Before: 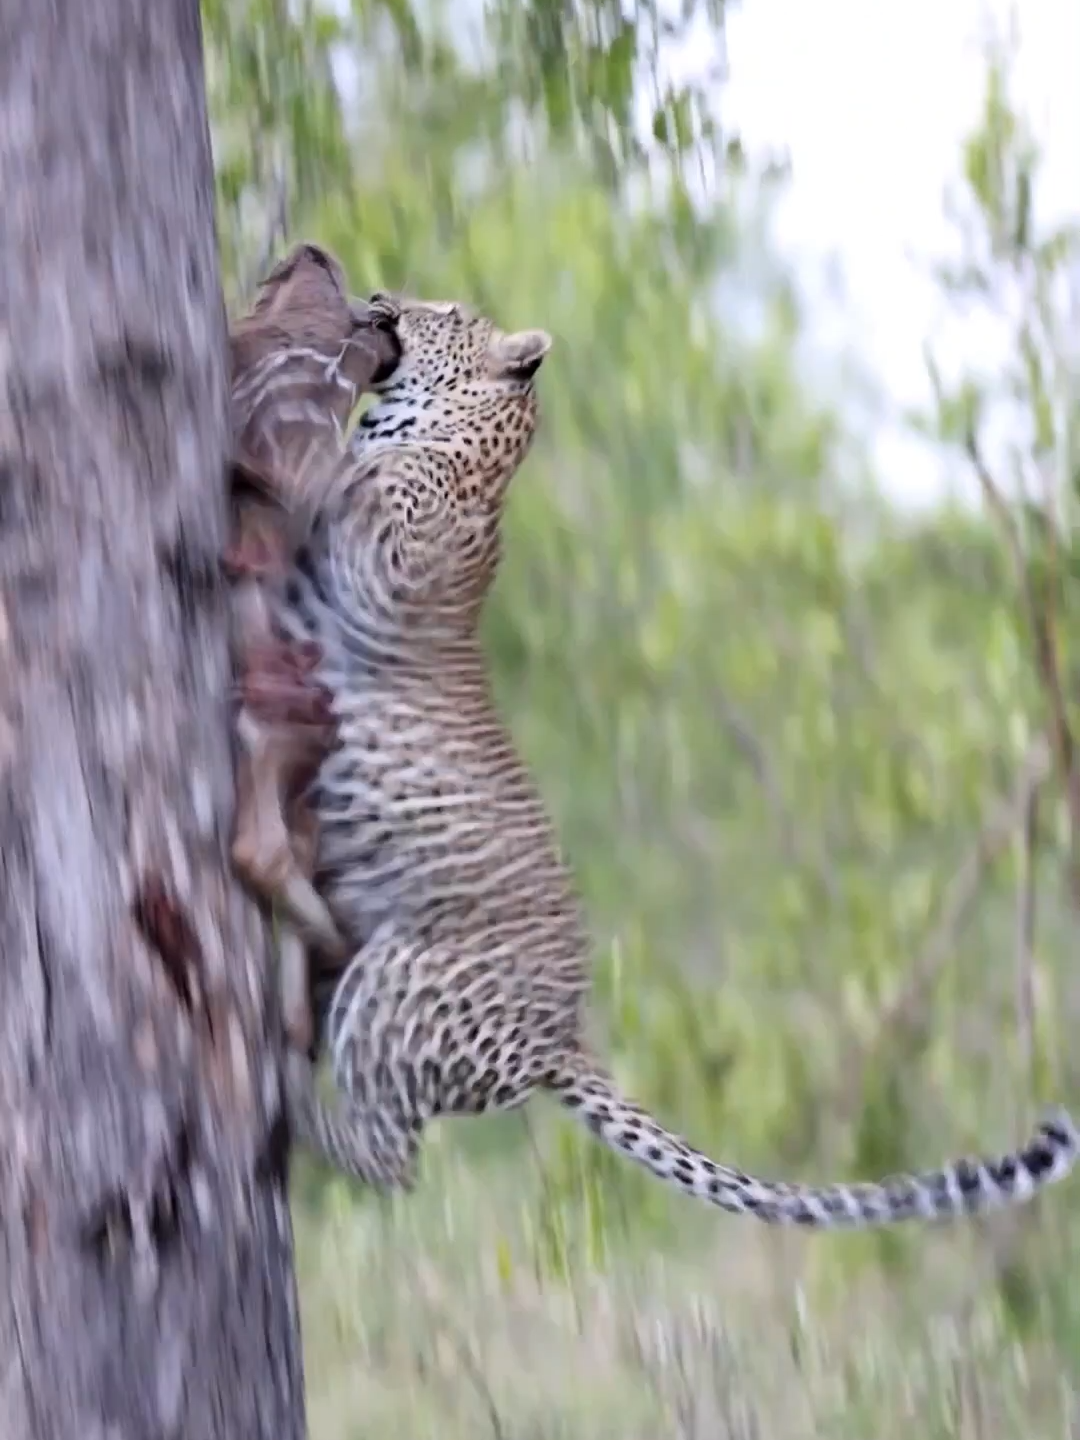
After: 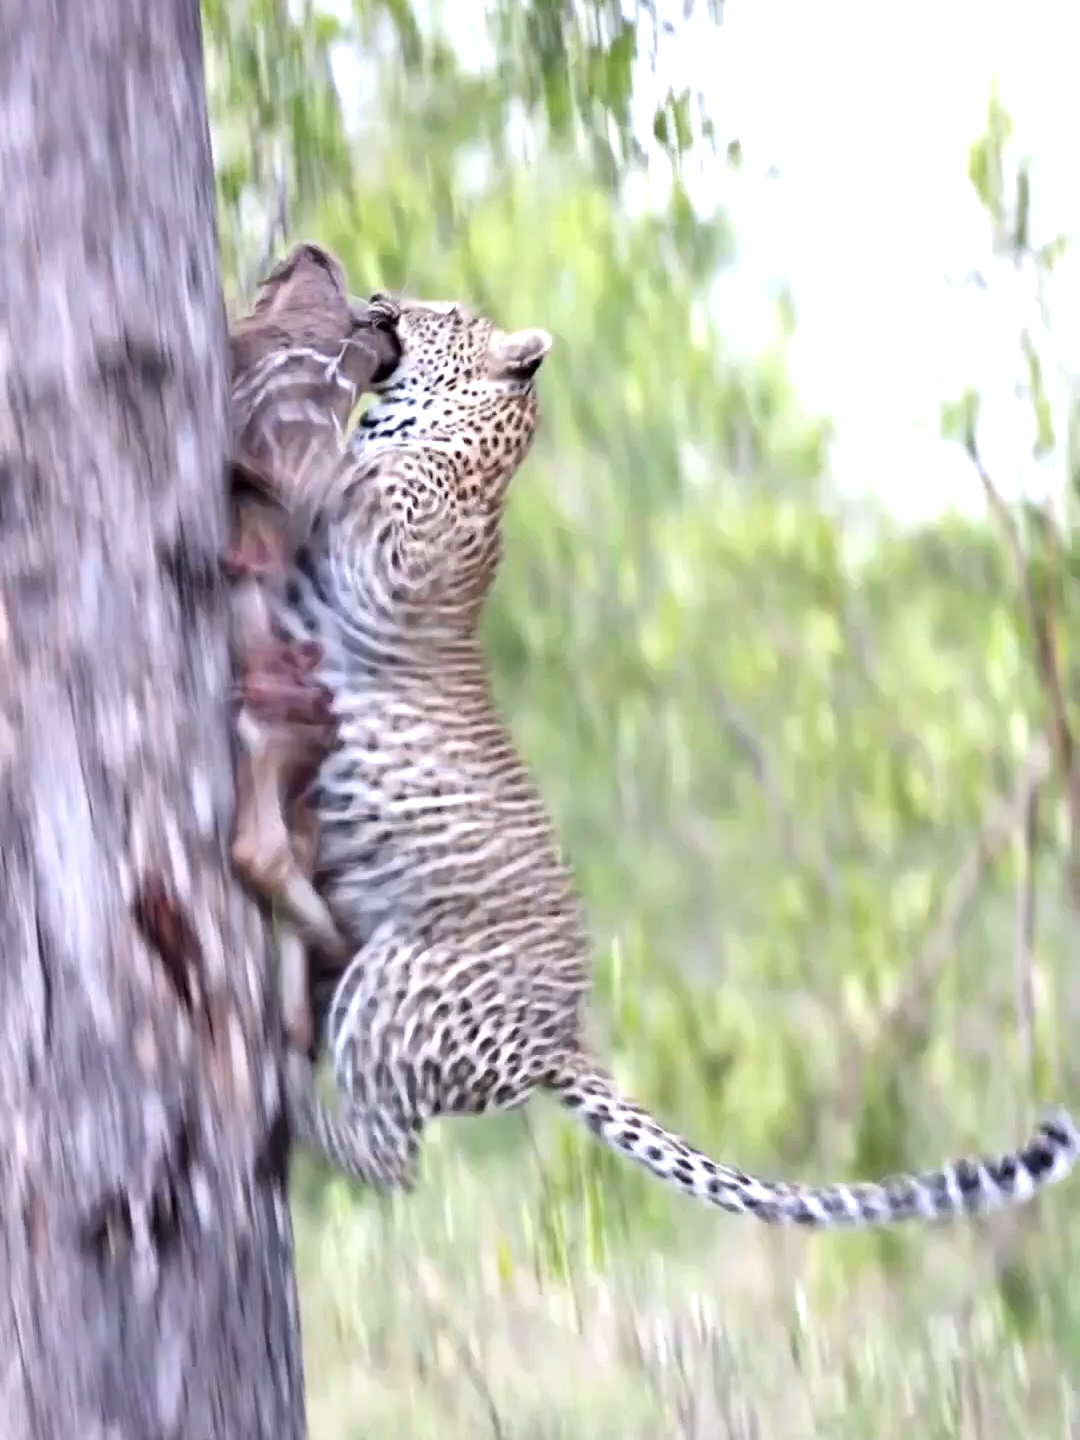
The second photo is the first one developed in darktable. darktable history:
exposure: black level correction 0, exposure 0.7 EV, compensate exposure bias true, compensate highlight preservation false
local contrast: mode bilateral grid, contrast 20, coarseness 50, detail 120%, midtone range 0.2
